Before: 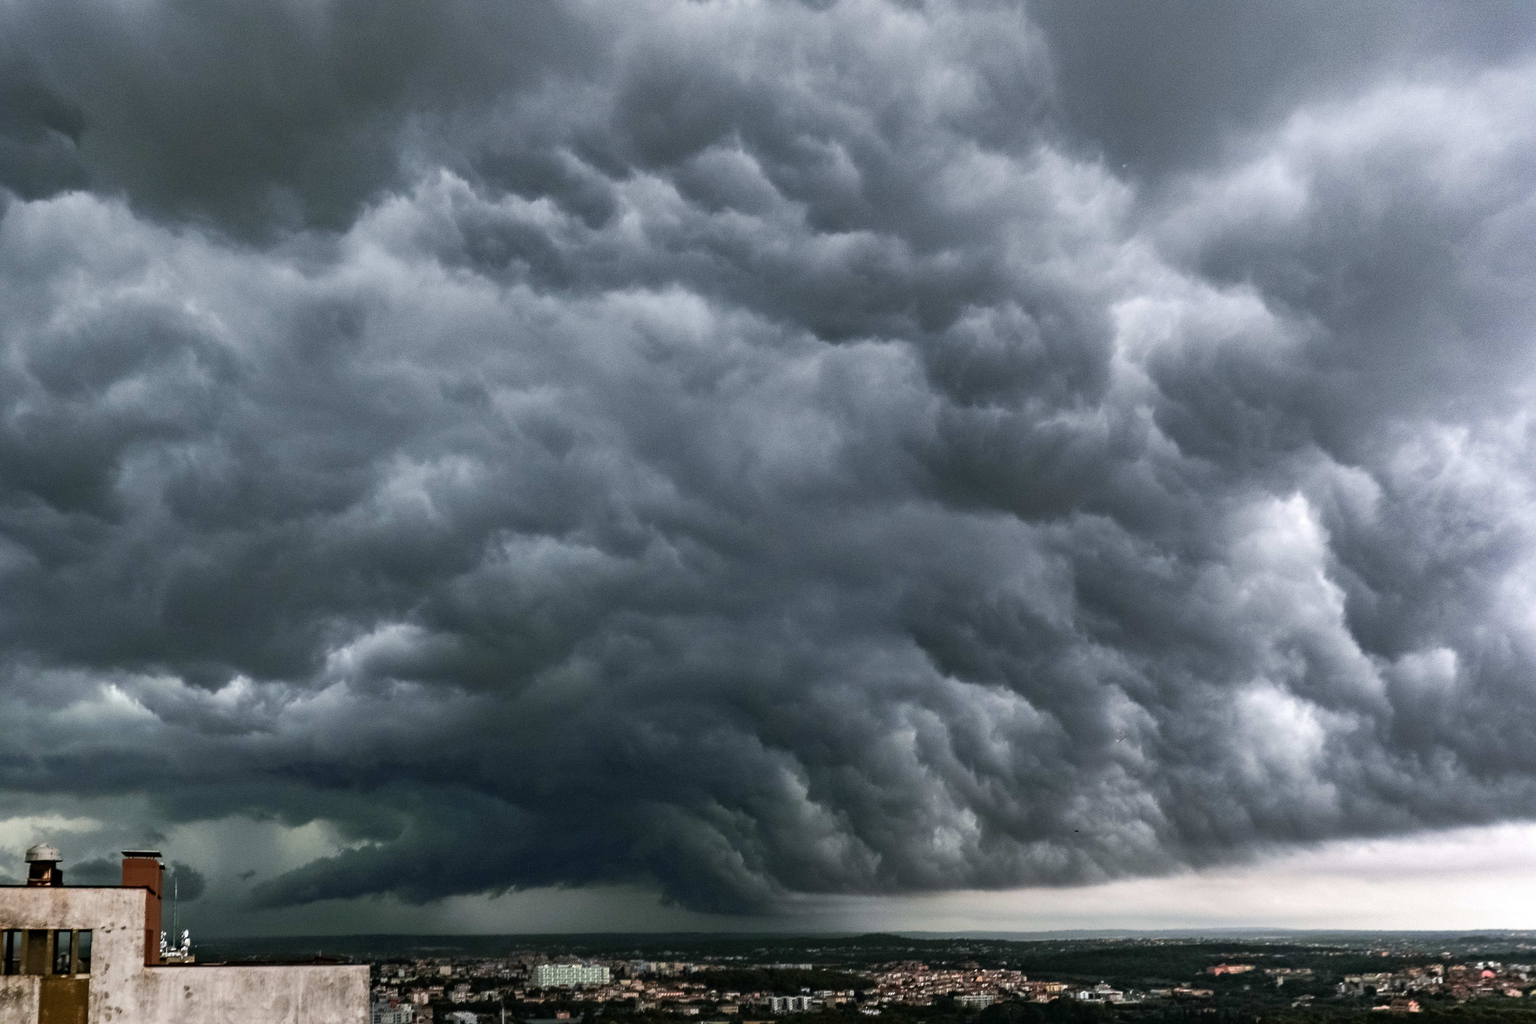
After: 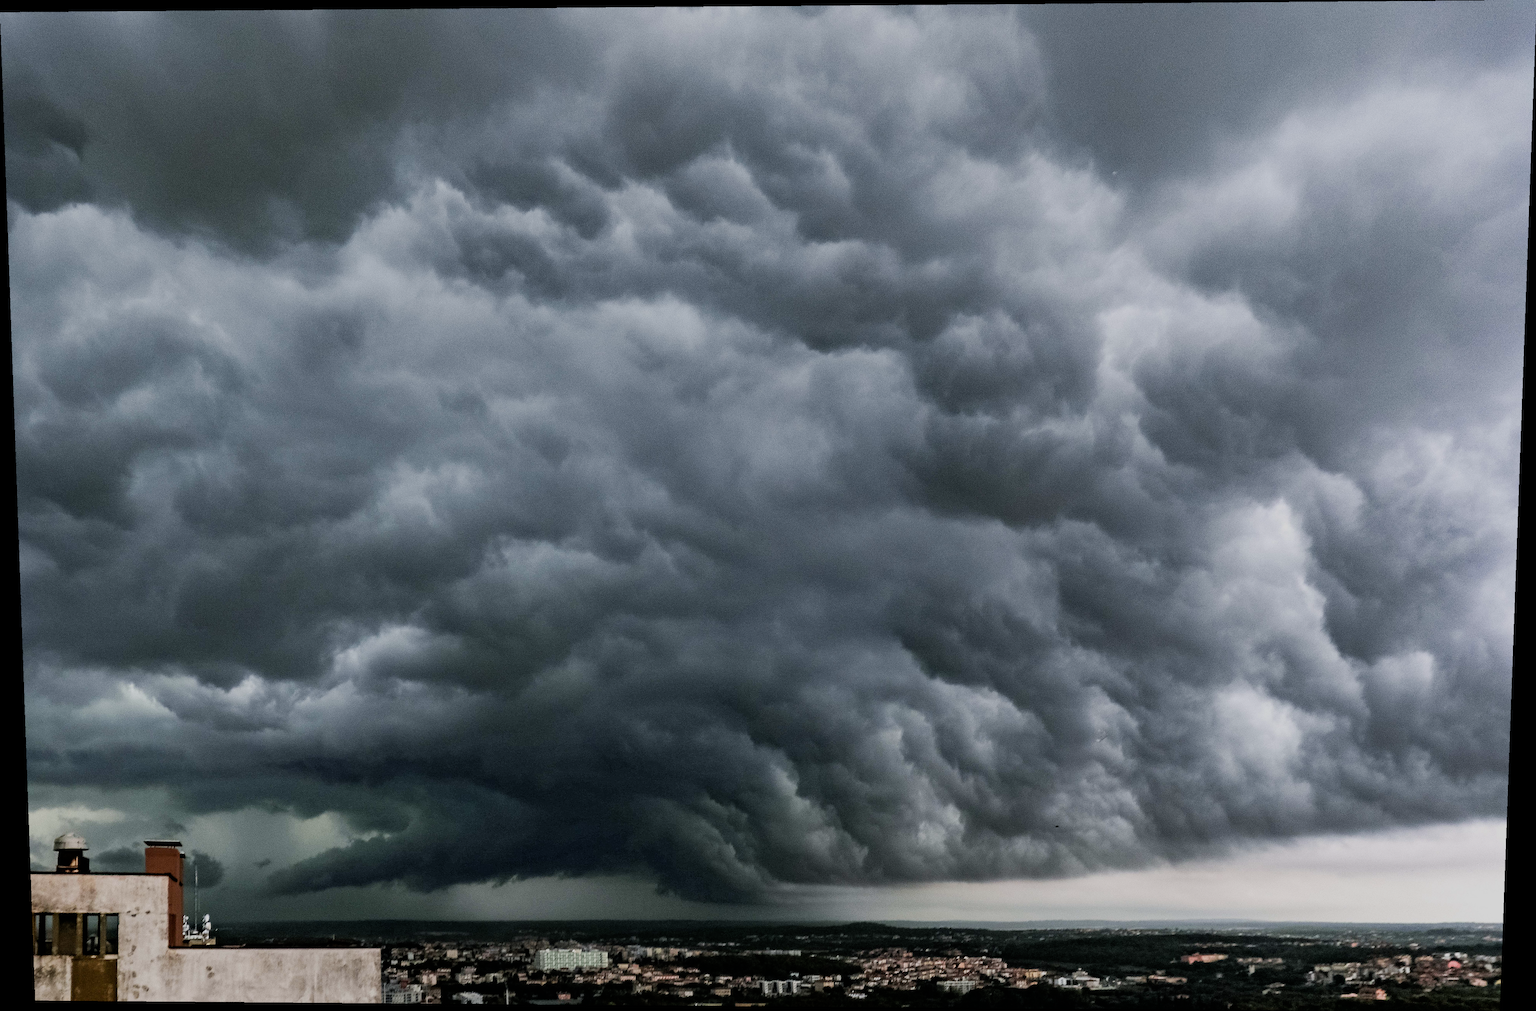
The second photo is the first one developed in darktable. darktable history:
filmic rgb: black relative exposure -7.65 EV, white relative exposure 4.56 EV, hardness 3.61
rotate and perspective: lens shift (vertical) 0.048, lens shift (horizontal) -0.024, automatic cropping off
